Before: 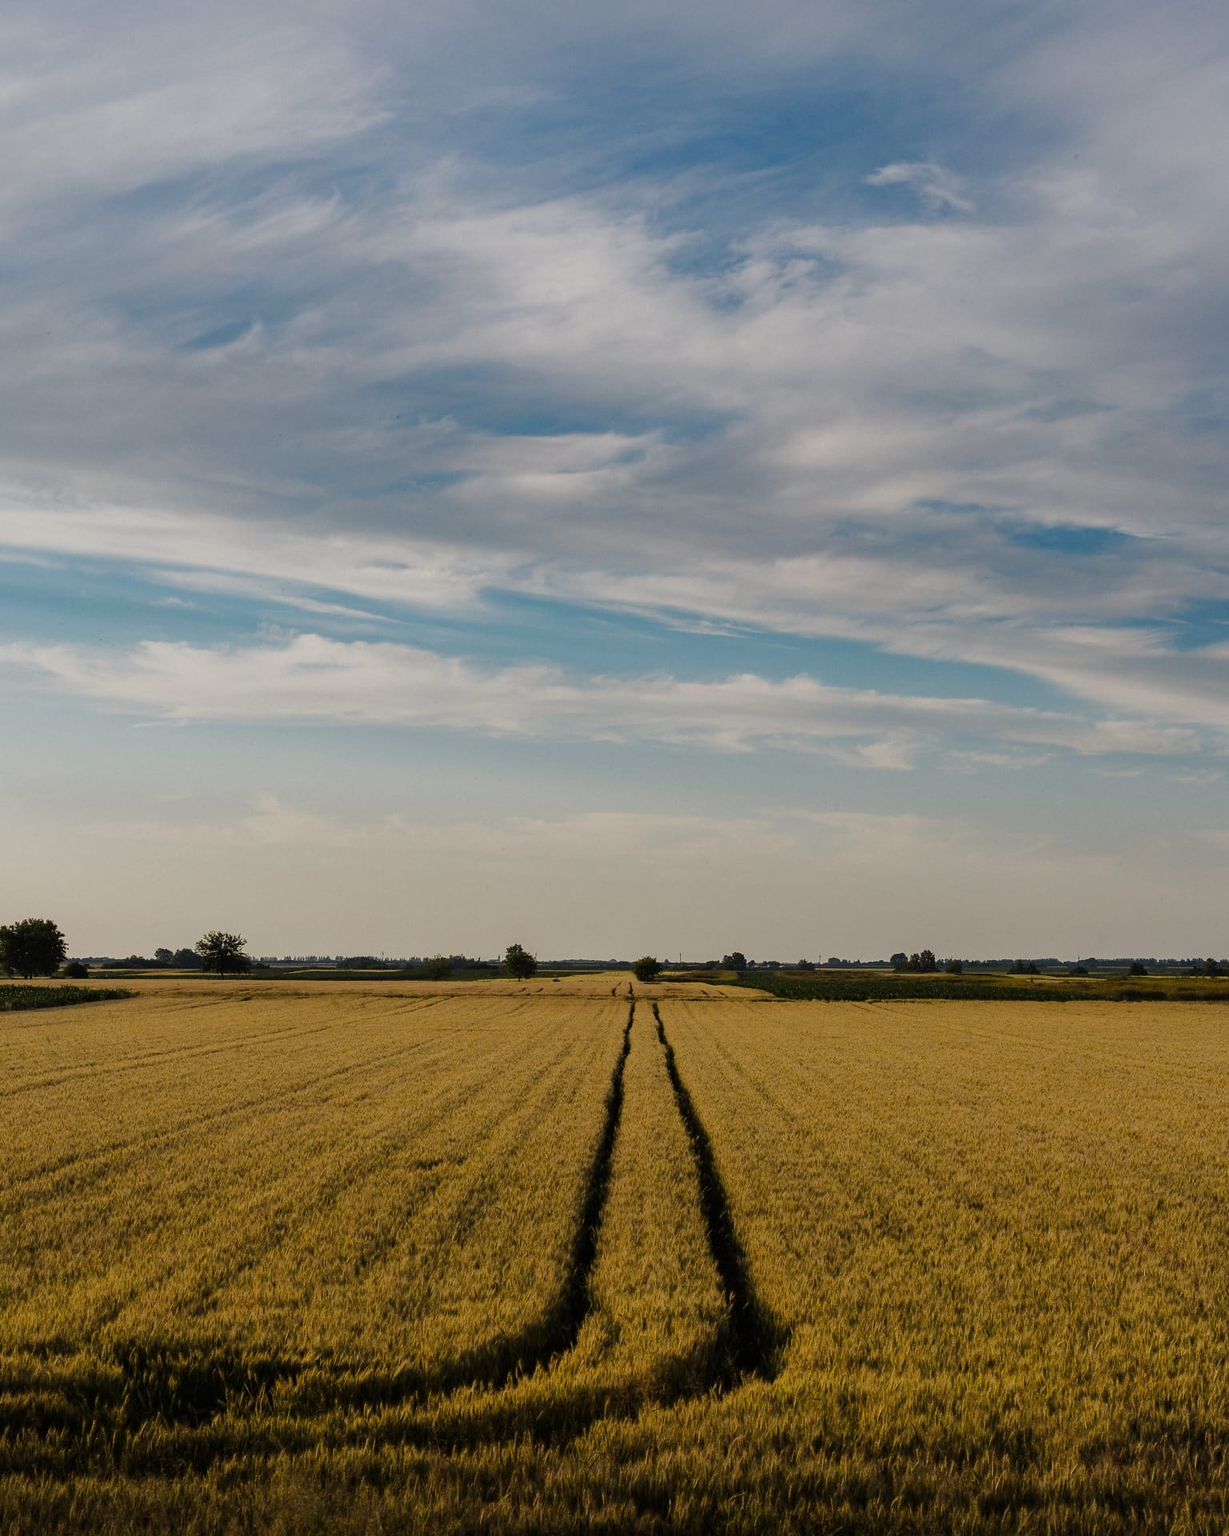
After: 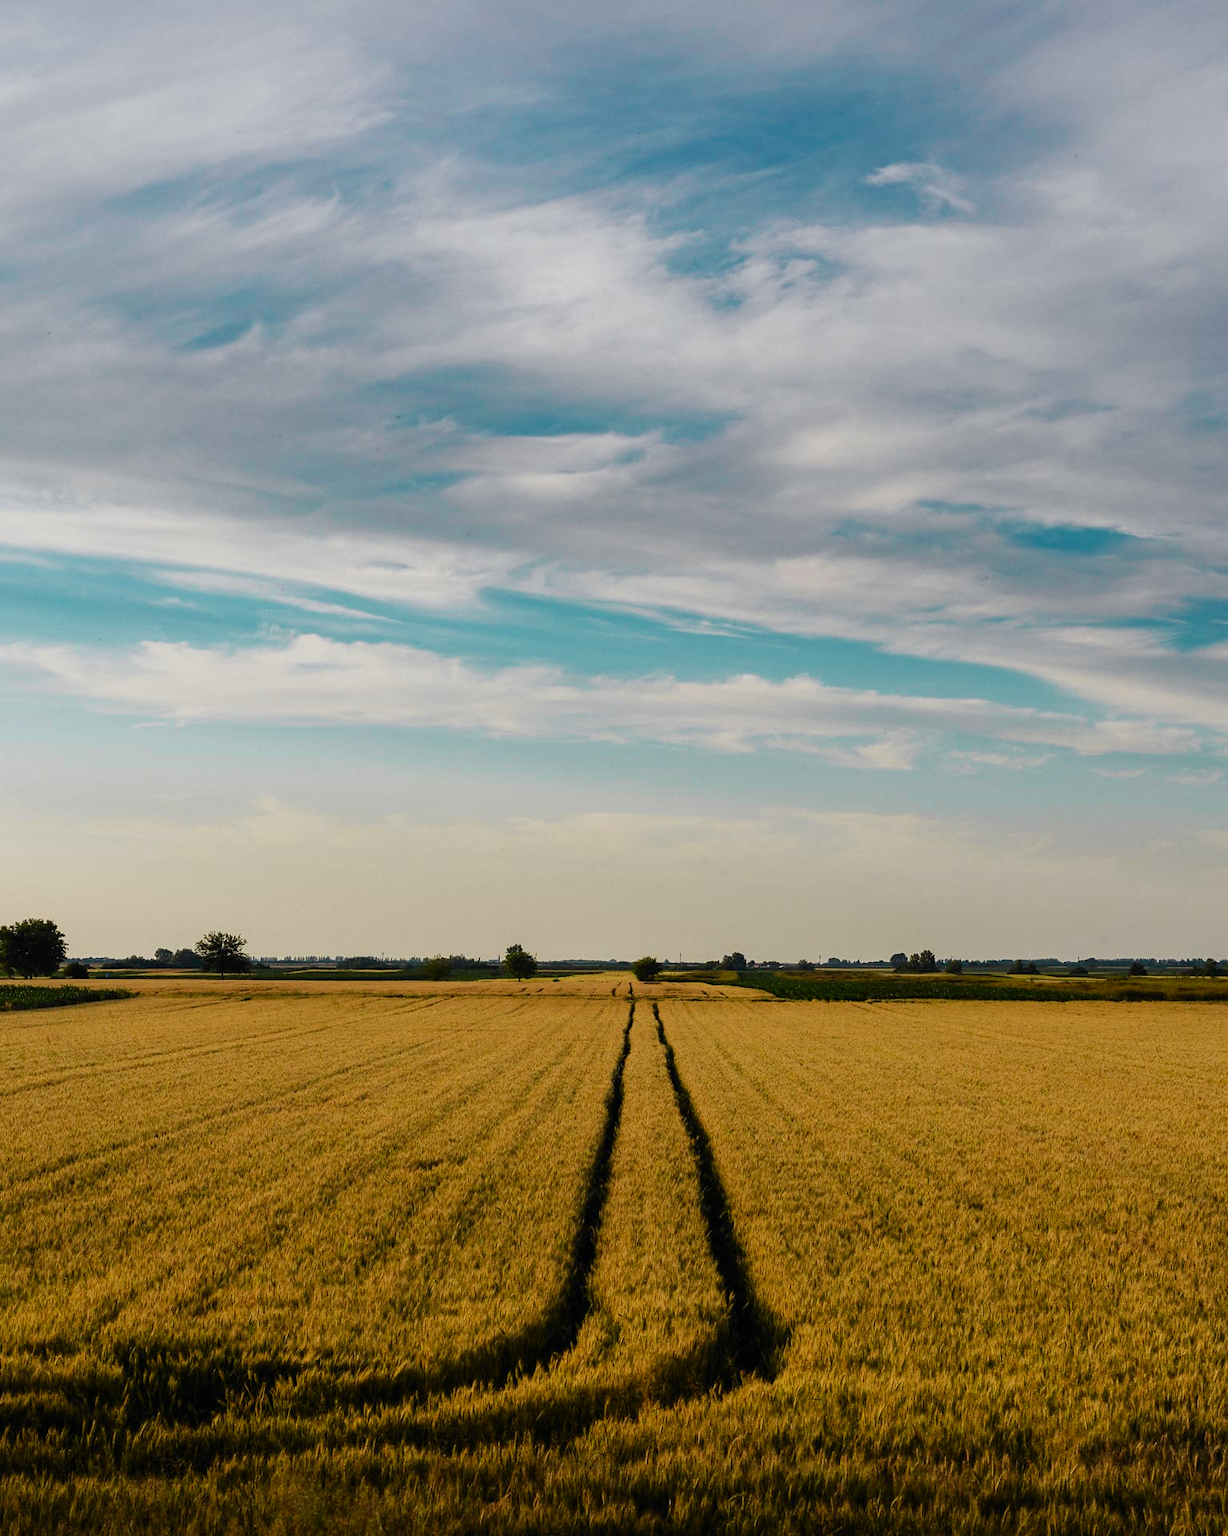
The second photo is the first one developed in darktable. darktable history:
tone curve: curves: ch0 [(0, 0) (0.051, 0.047) (0.102, 0.099) (0.232, 0.249) (0.462, 0.501) (0.698, 0.761) (0.908, 0.946) (1, 1)]; ch1 [(0, 0) (0.339, 0.298) (0.402, 0.363) (0.453, 0.413) (0.485, 0.469) (0.494, 0.493) (0.504, 0.501) (0.525, 0.533) (0.563, 0.591) (0.597, 0.631) (1, 1)]; ch2 [(0, 0) (0.48, 0.48) (0.504, 0.5) (0.539, 0.554) (0.59, 0.628) (0.642, 0.682) (0.824, 0.815) (1, 1)], color space Lab, independent channels, preserve colors none
